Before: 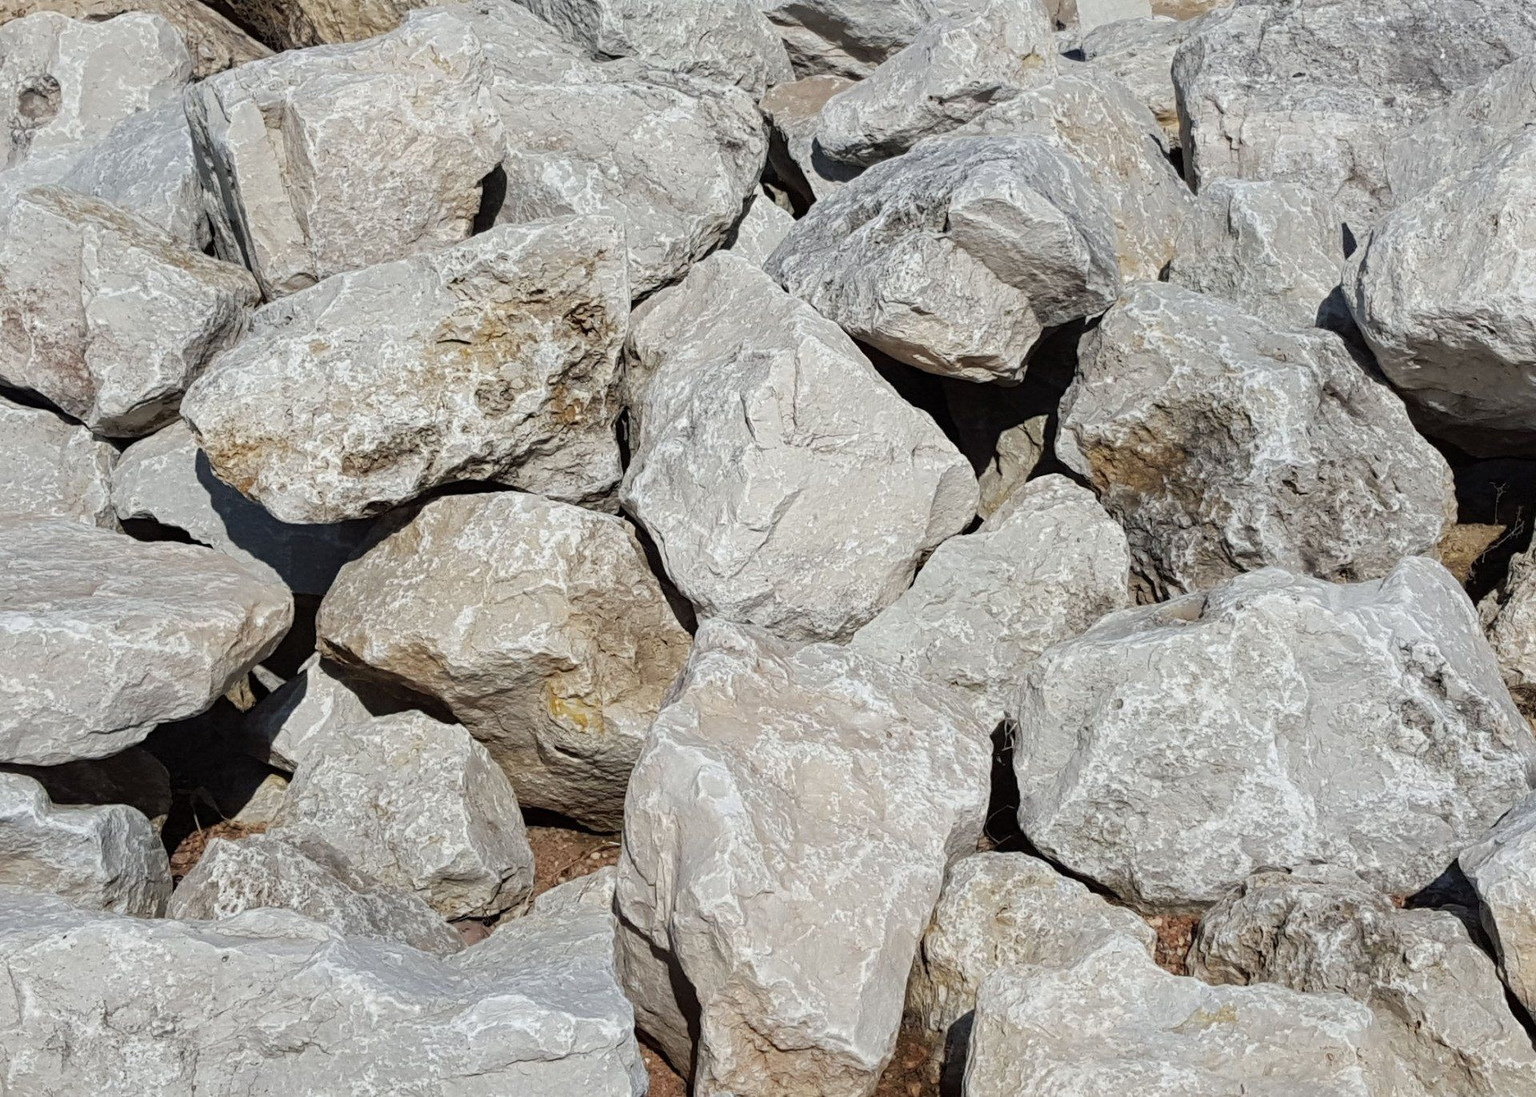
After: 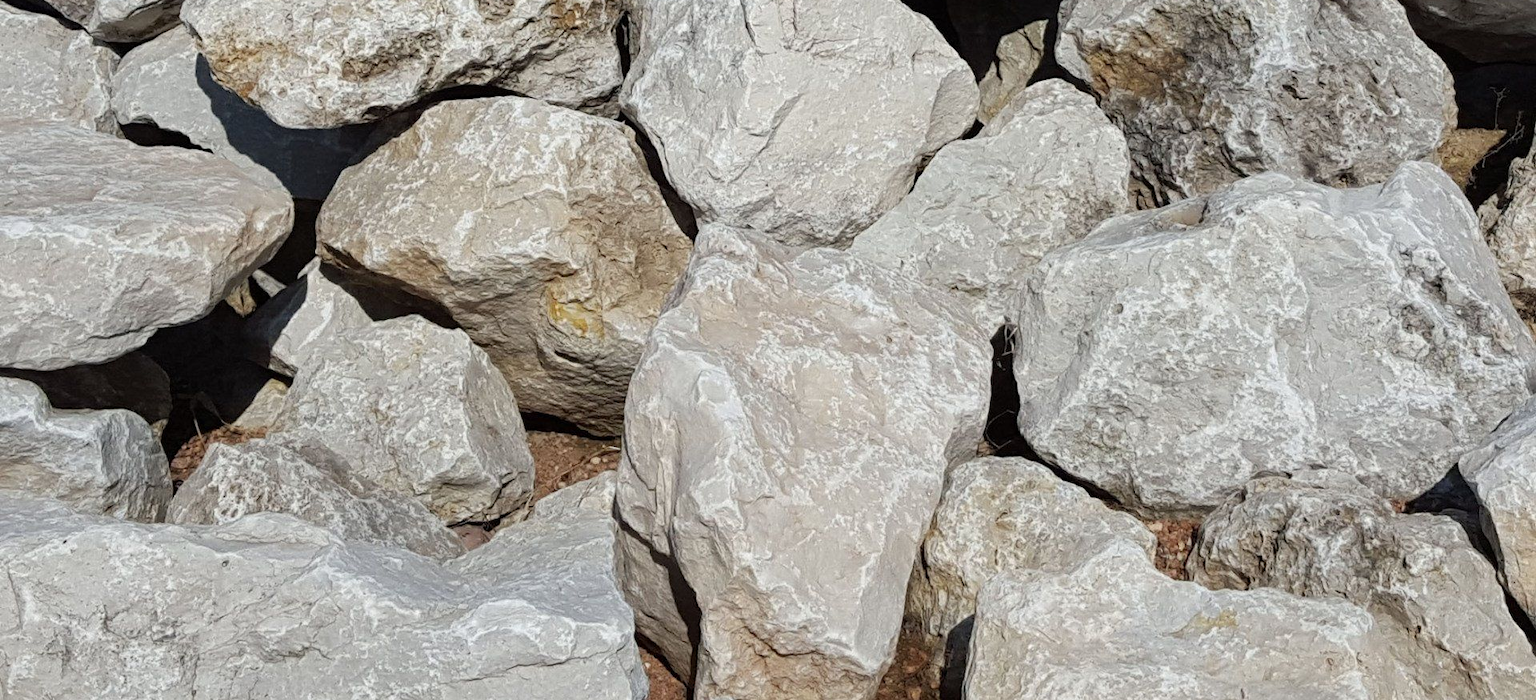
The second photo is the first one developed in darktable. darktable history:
crop and rotate: top 36.051%
